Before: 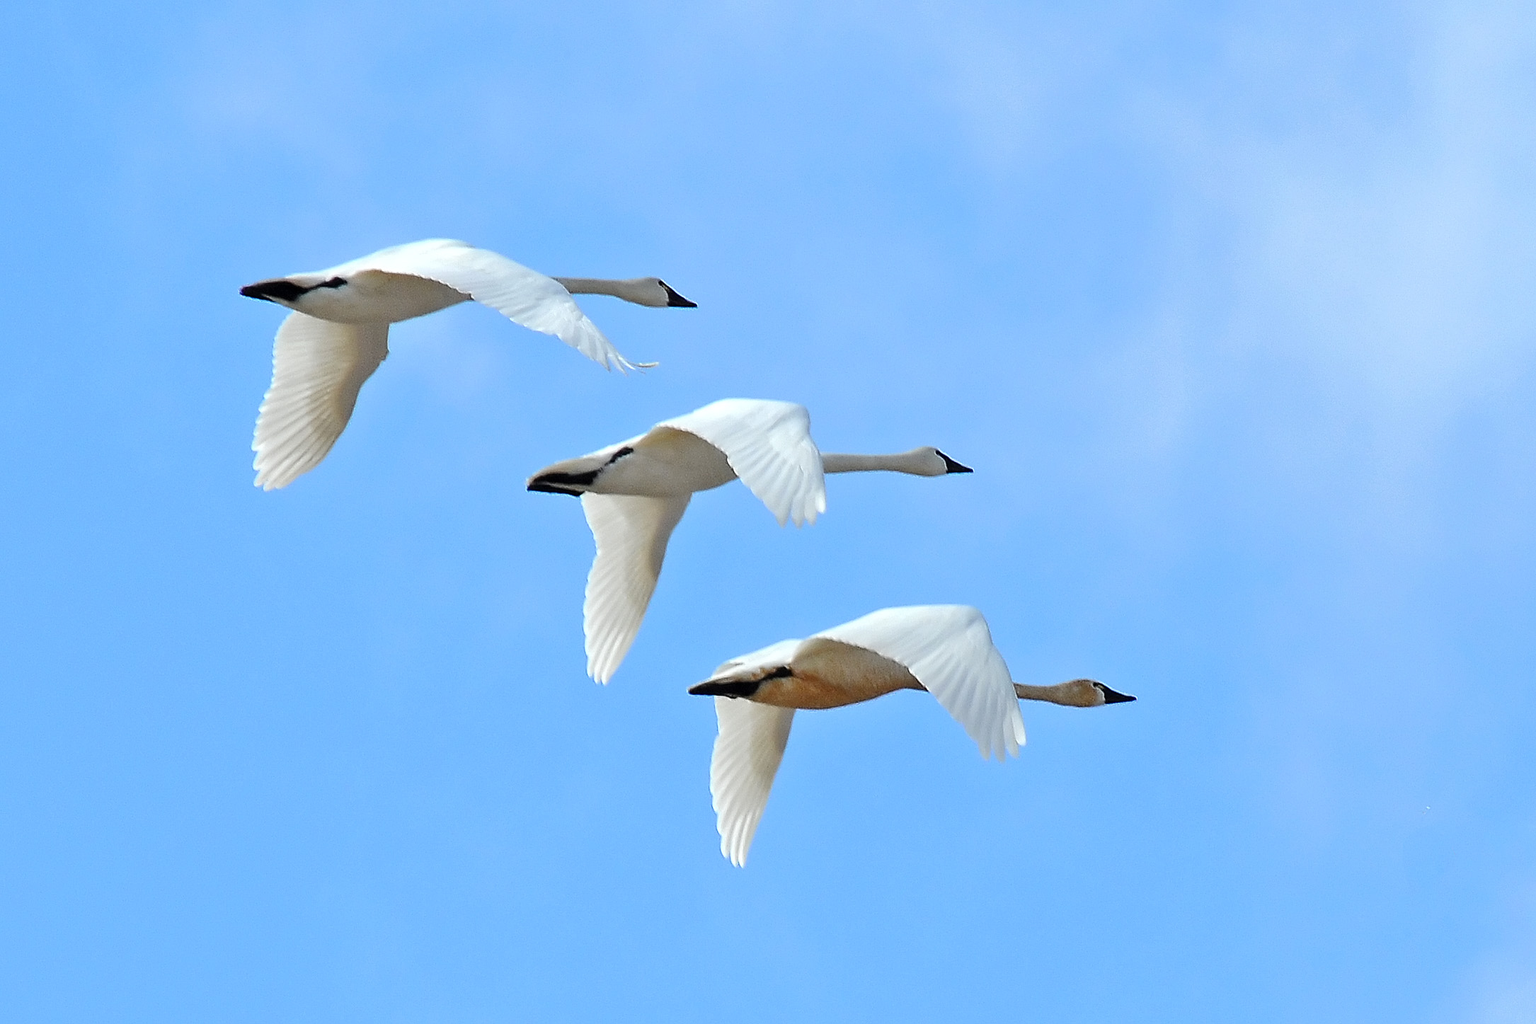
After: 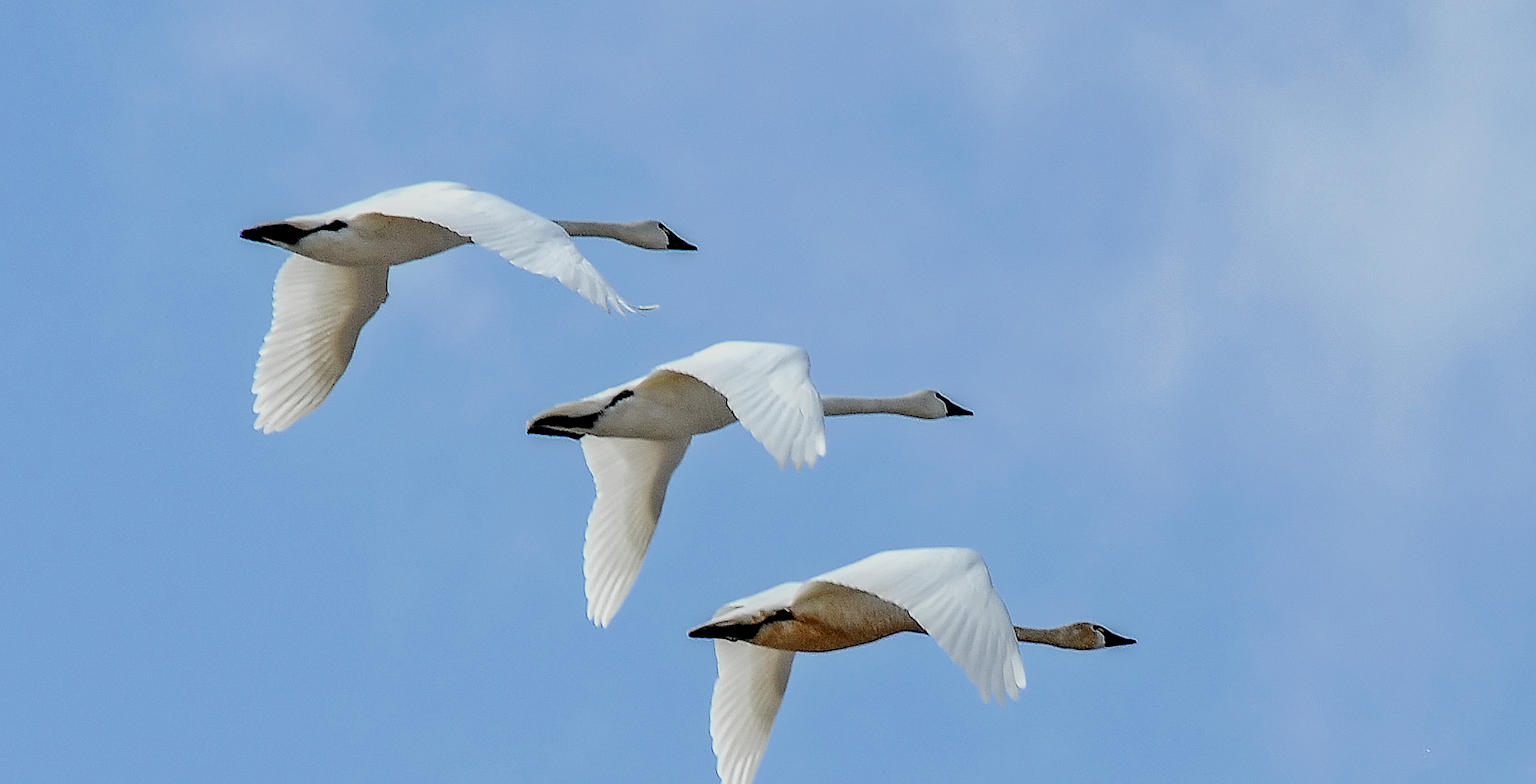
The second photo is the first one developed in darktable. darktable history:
crop: top 5.667%, bottom 17.637%
sharpen: on, module defaults
local contrast: highlights 25%, detail 150%
tone equalizer: -8 EV -0.55 EV
filmic rgb: black relative exposure -8.54 EV, white relative exposure 5.52 EV, hardness 3.39, contrast 1.016
